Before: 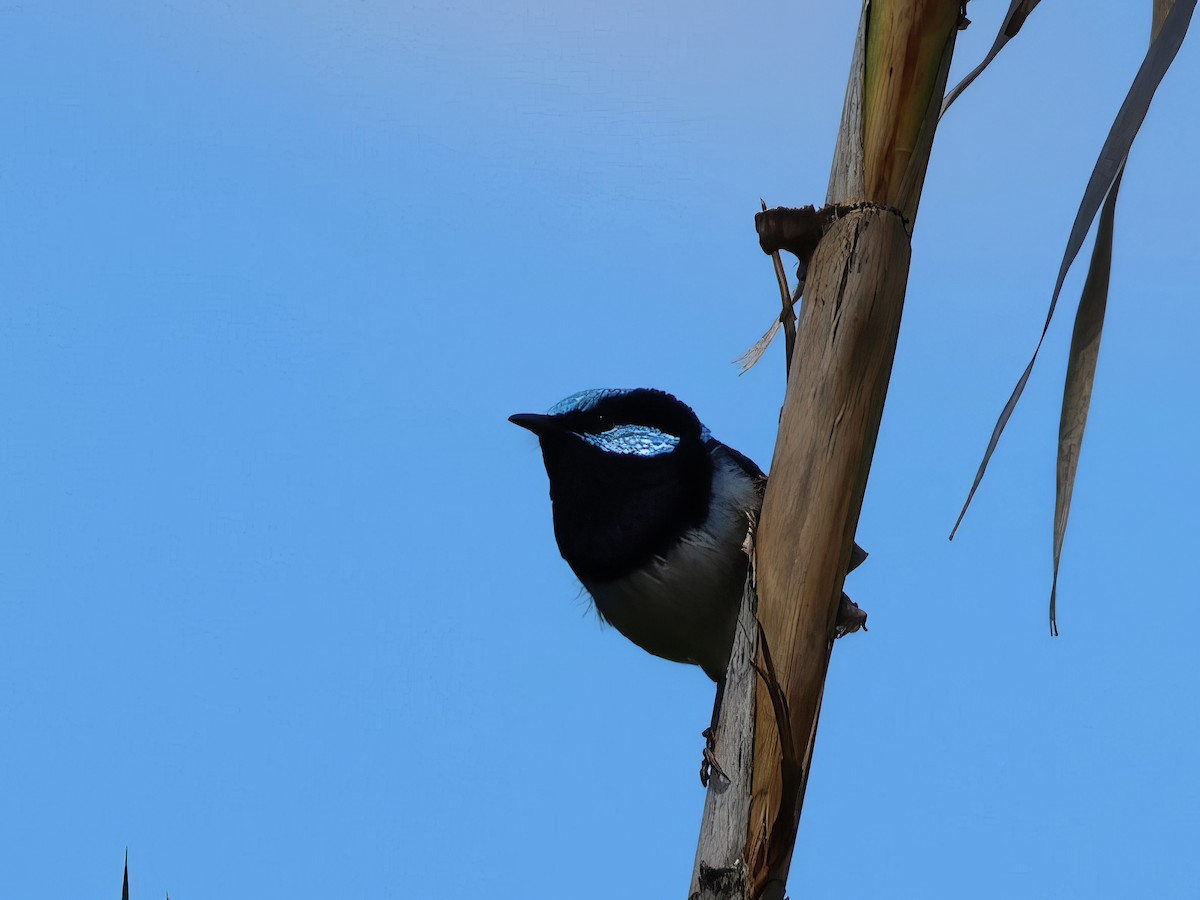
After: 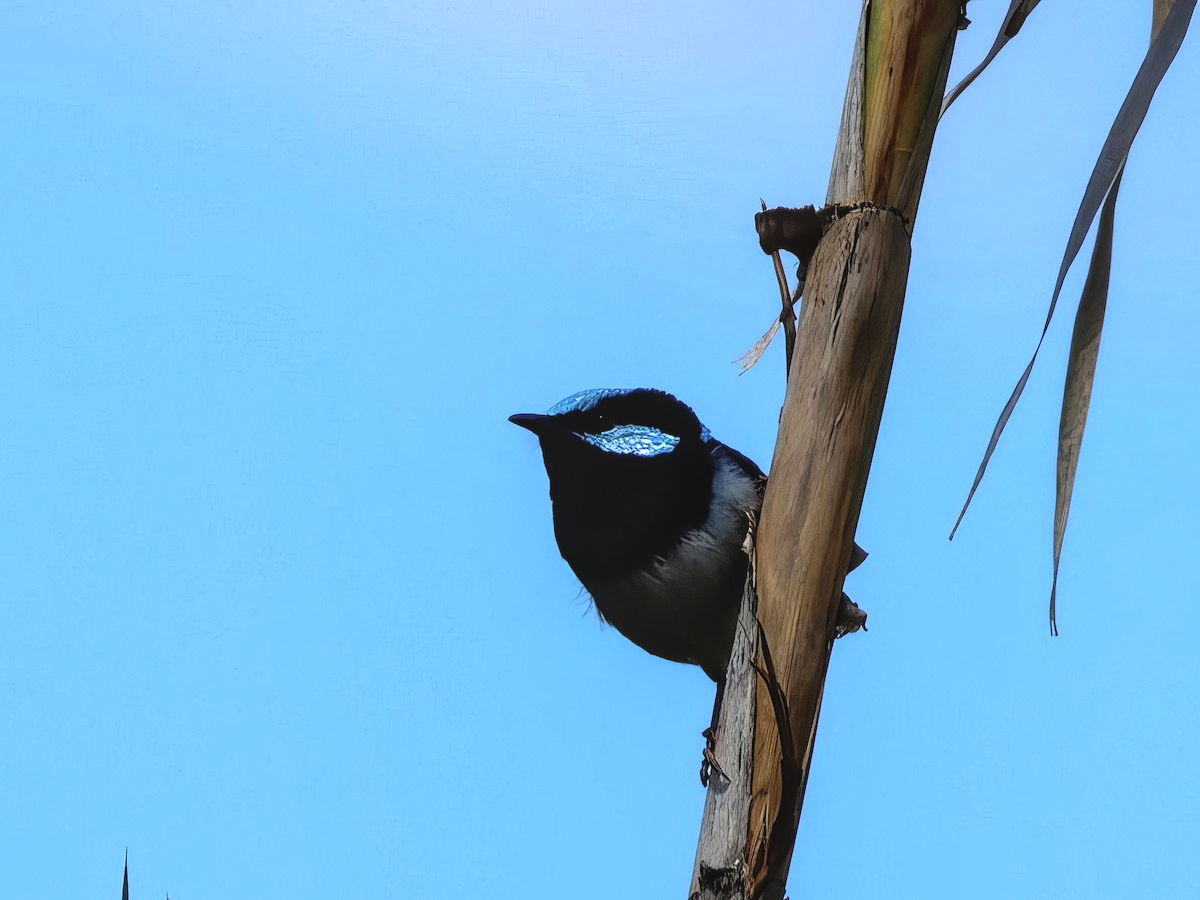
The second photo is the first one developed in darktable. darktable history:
tone equalizer: -8 EV -0.773 EV, -7 EV -0.707 EV, -6 EV -0.62 EV, -5 EV -0.391 EV, -3 EV 0.369 EV, -2 EV 0.6 EV, -1 EV 0.693 EV, +0 EV 0.74 EV
local contrast: detail 109%
